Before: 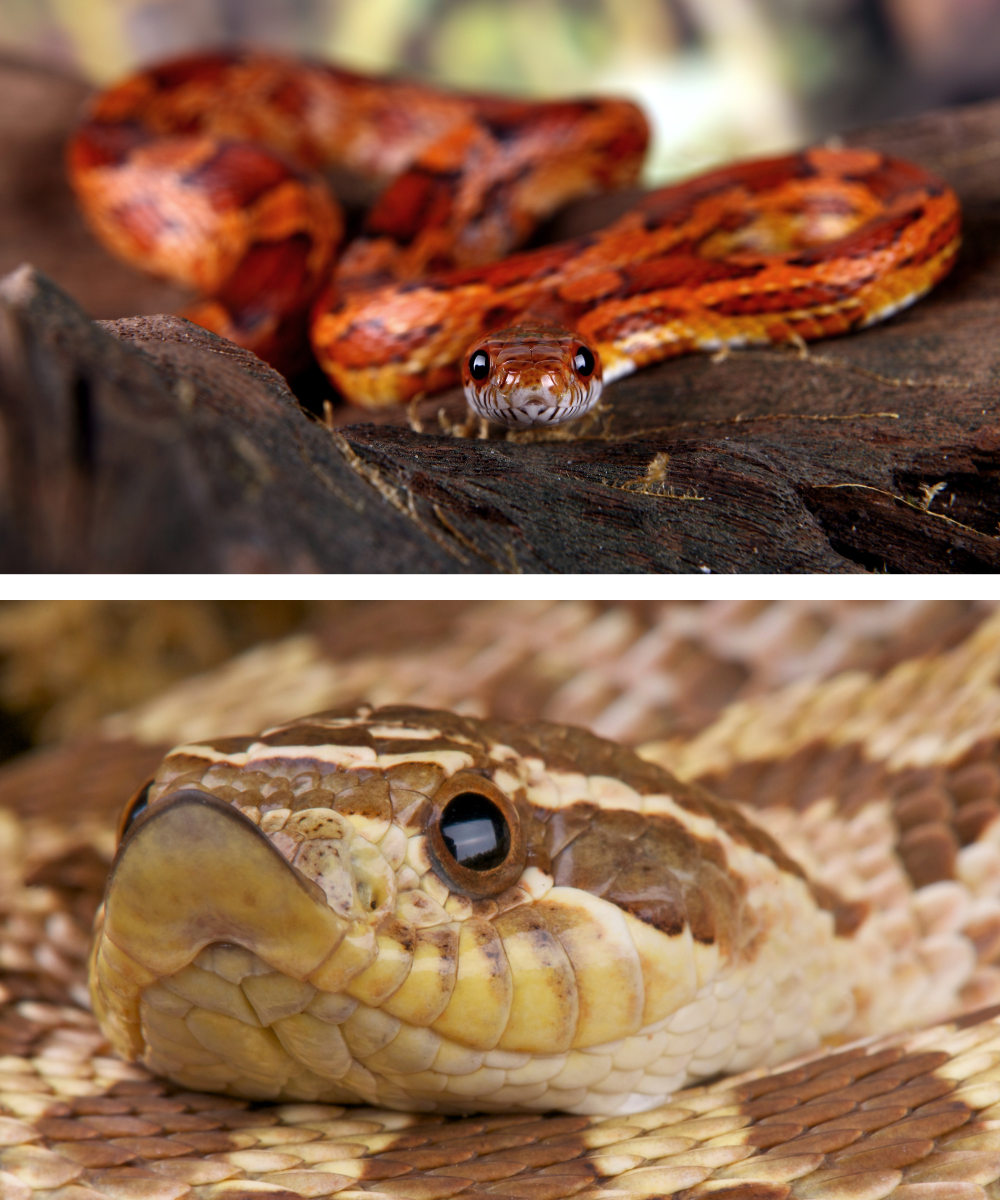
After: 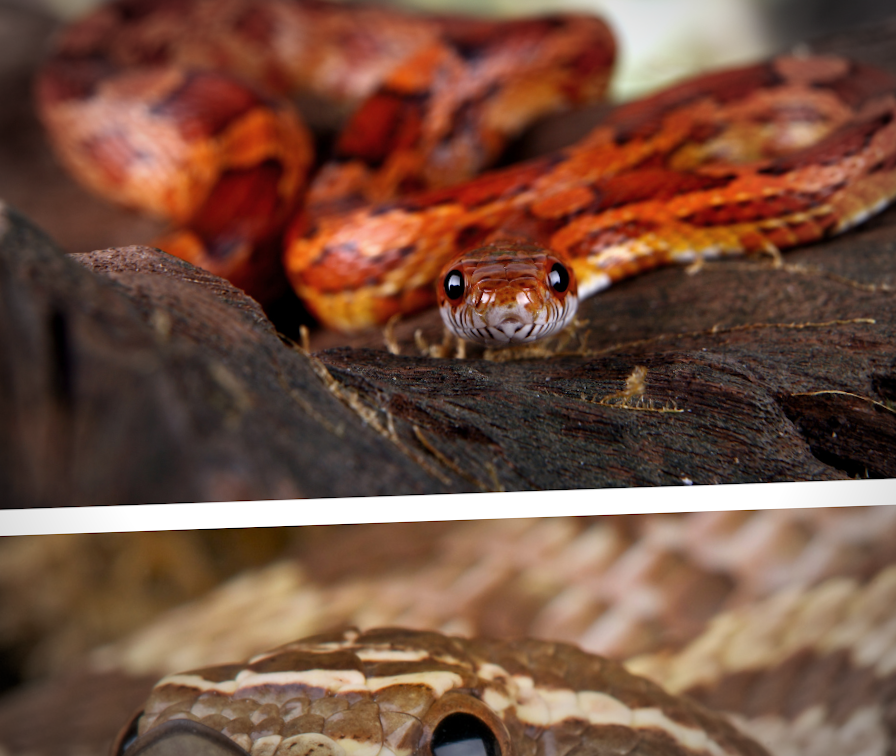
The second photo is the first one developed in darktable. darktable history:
rotate and perspective: rotation -2°, crop left 0.022, crop right 0.978, crop top 0.049, crop bottom 0.951
crop: left 1.509%, top 3.452%, right 7.696%, bottom 28.452%
vignetting: automatic ratio true
